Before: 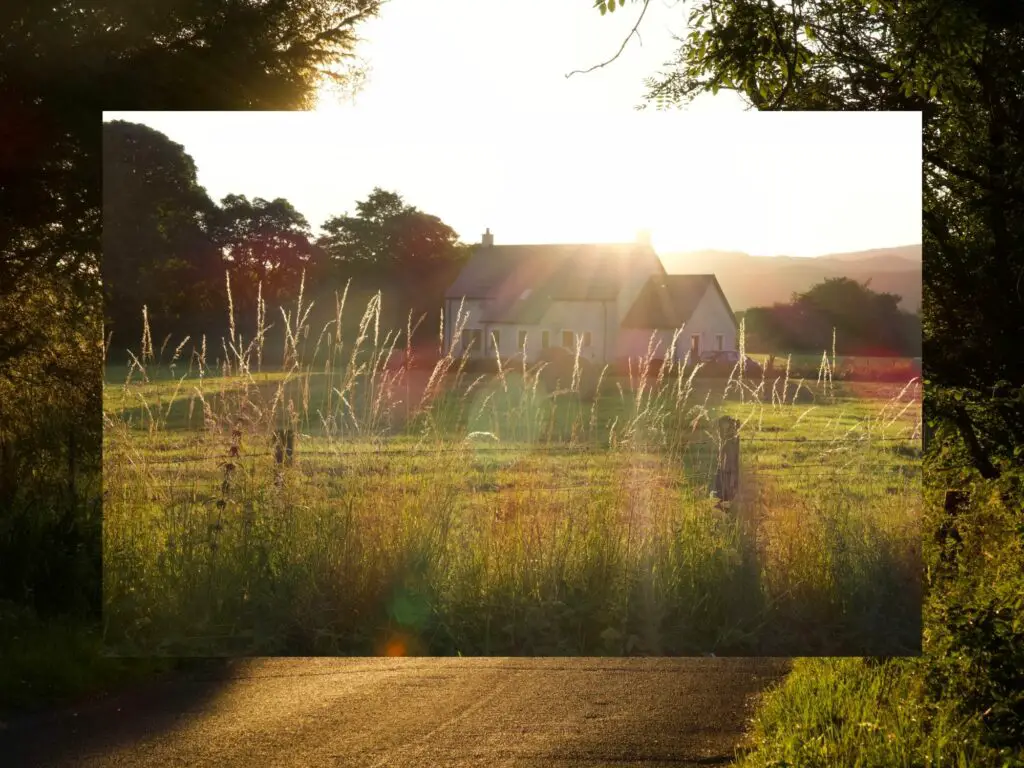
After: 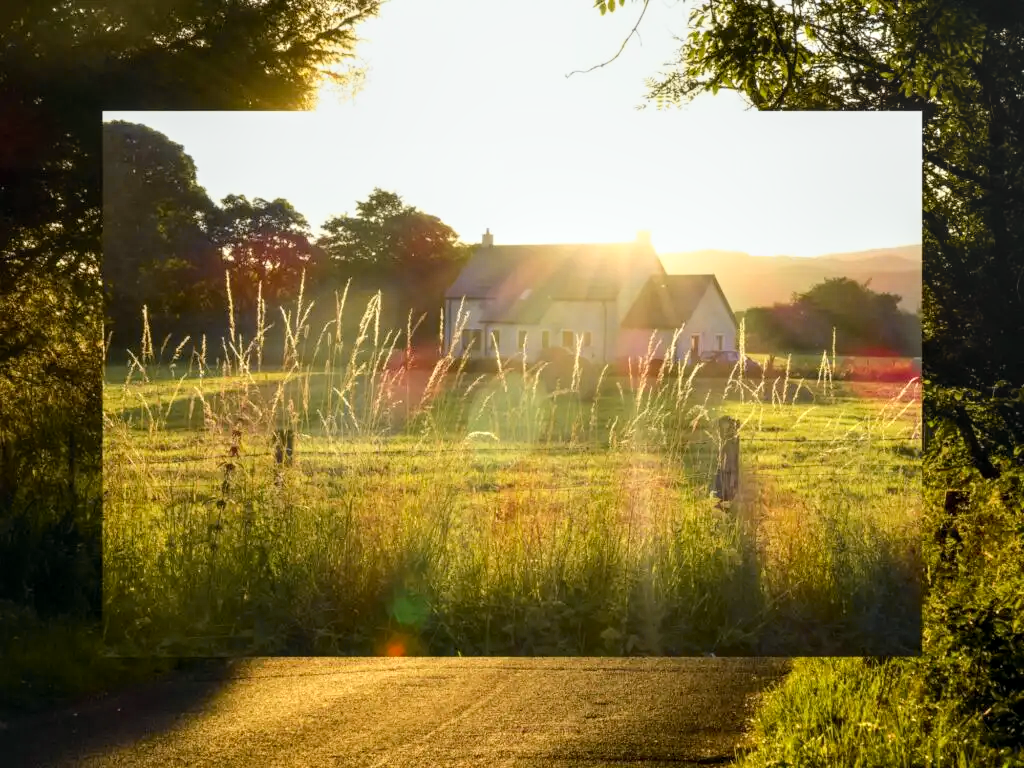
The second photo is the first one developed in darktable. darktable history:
tone curve: curves: ch0 [(0, 0.012) (0.093, 0.11) (0.345, 0.425) (0.457, 0.562) (0.628, 0.738) (0.839, 0.909) (0.998, 0.978)]; ch1 [(0, 0) (0.437, 0.408) (0.472, 0.47) (0.502, 0.497) (0.527, 0.523) (0.568, 0.577) (0.62, 0.66) (0.669, 0.748) (0.859, 0.899) (1, 1)]; ch2 [(0, 0) (0.33, 0.301) (0.421, 0.443) (0.473, 0.498) (0.509, 0.502) (0.535, 0.545) (0.549, 0.576) (0.644, 0.703) (1, 1)], color space Lab, independent channels, preserve colors none
local contrast: detail 130%
